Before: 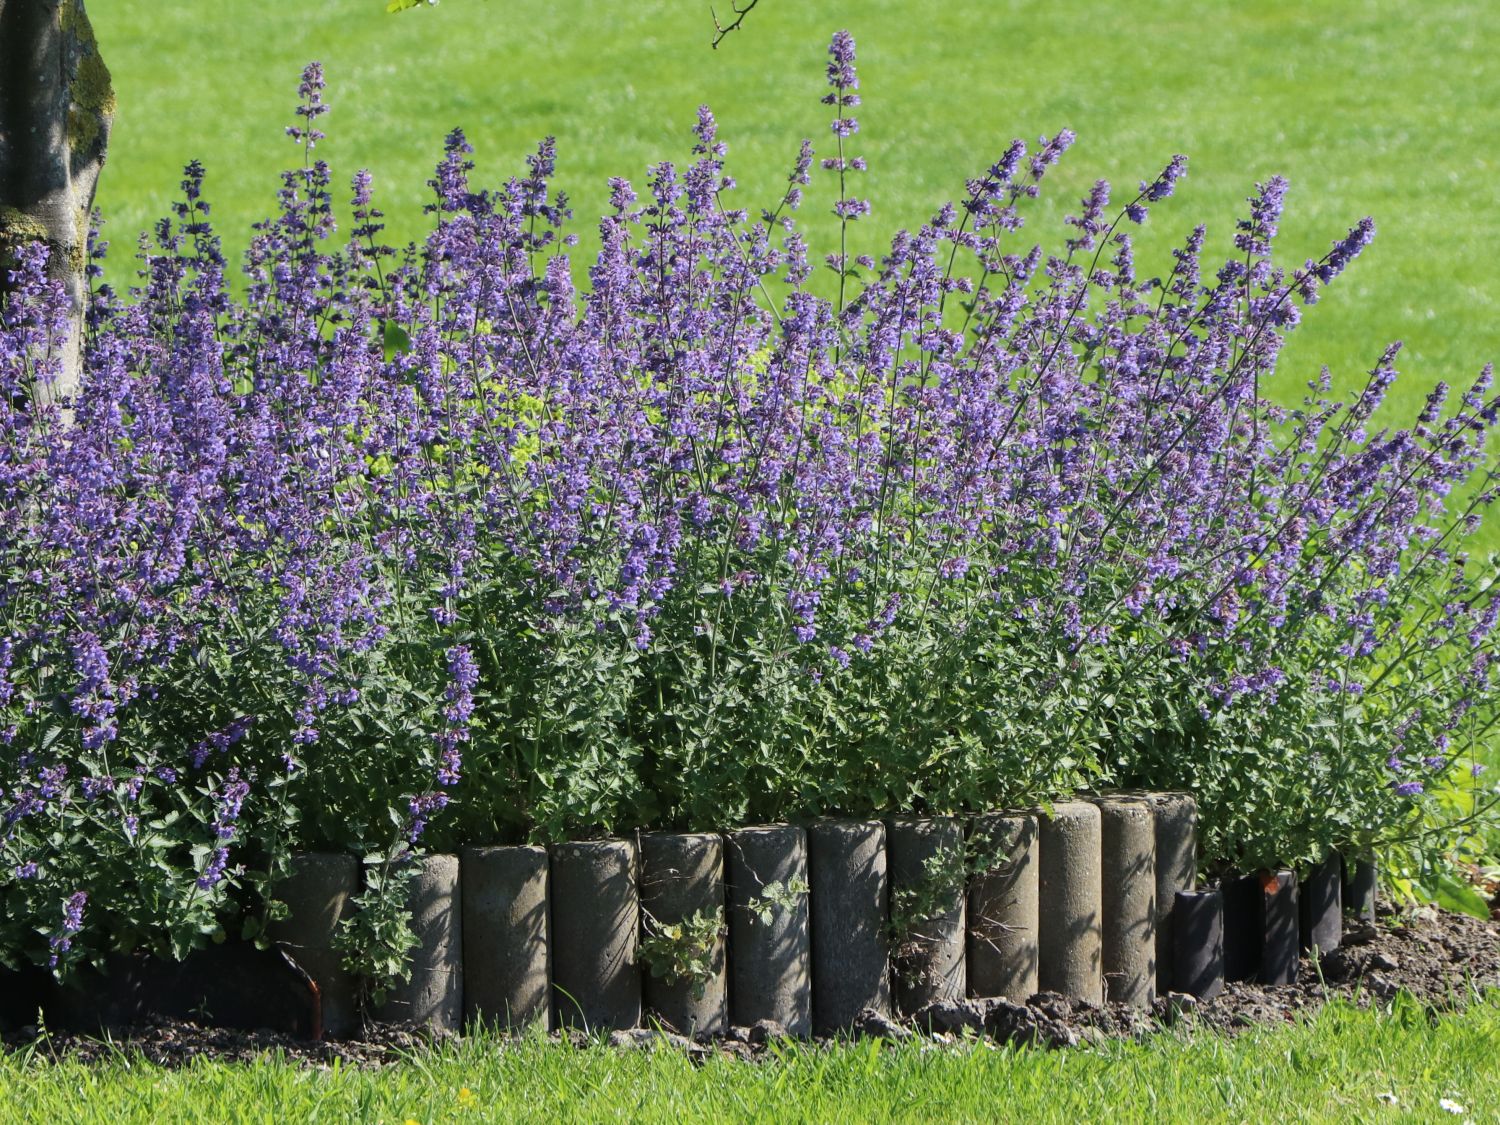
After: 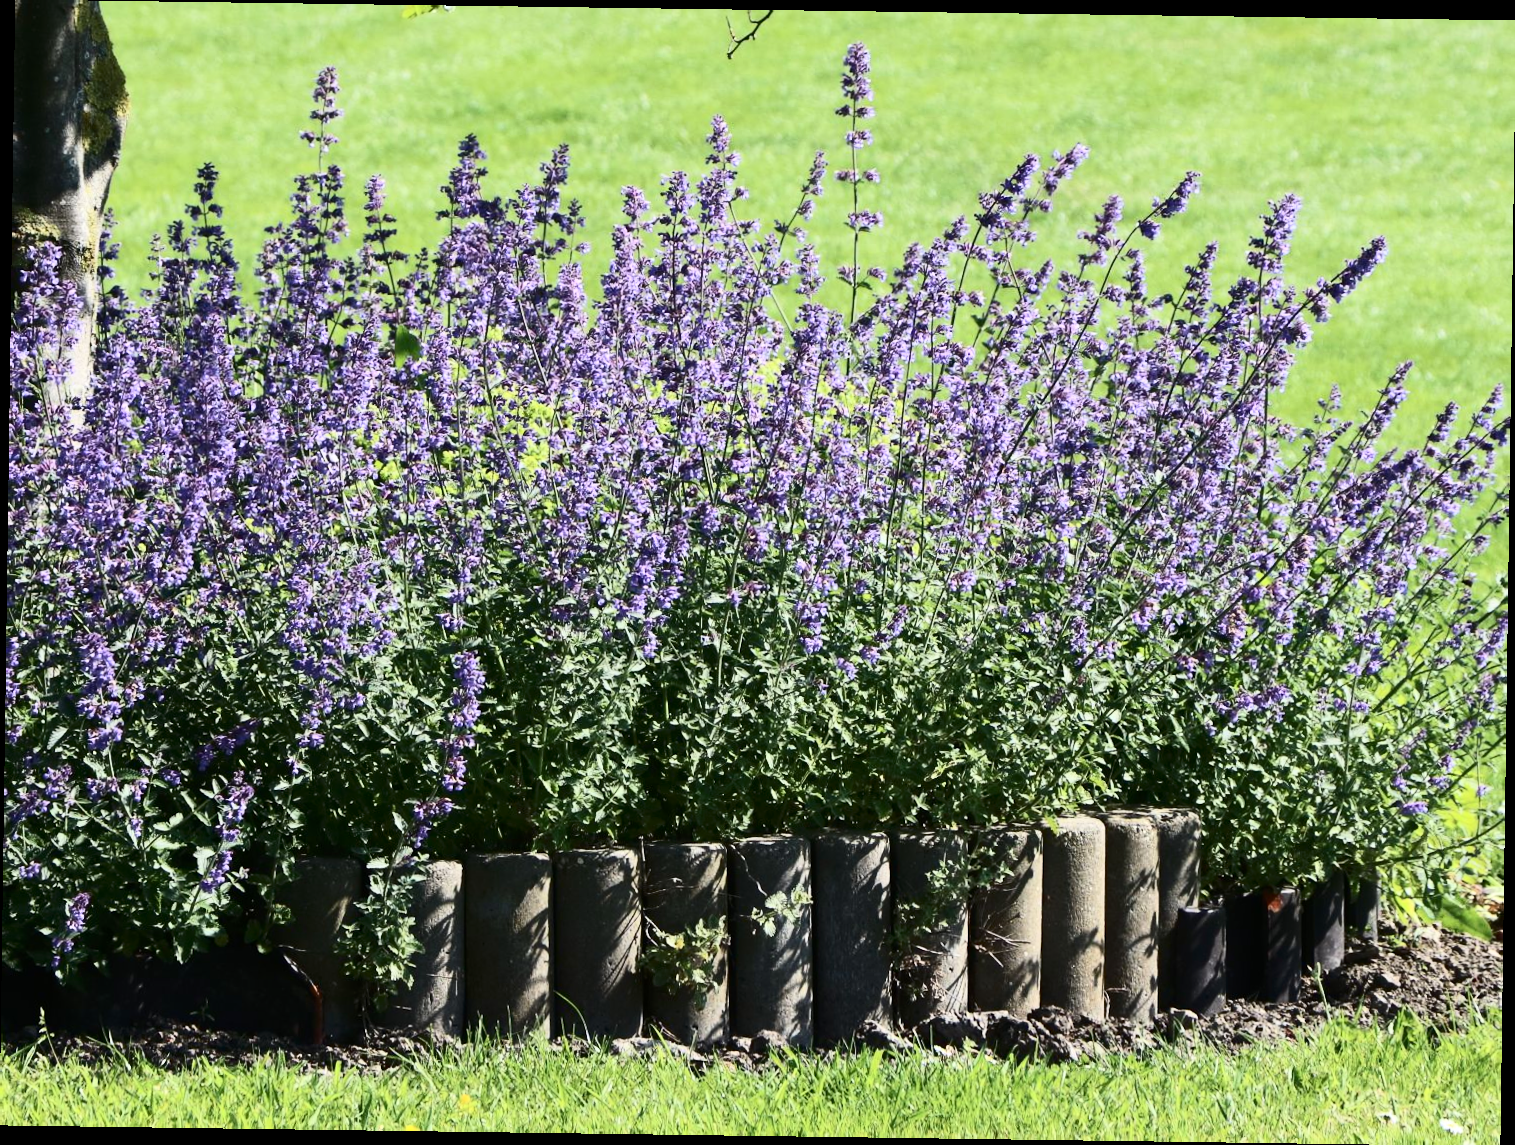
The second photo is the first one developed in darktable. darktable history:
contrast brightness saturation: contrast 0.39, brightness 0.1
rotate and perspective: rotation 0.8°, automatic cropping off
